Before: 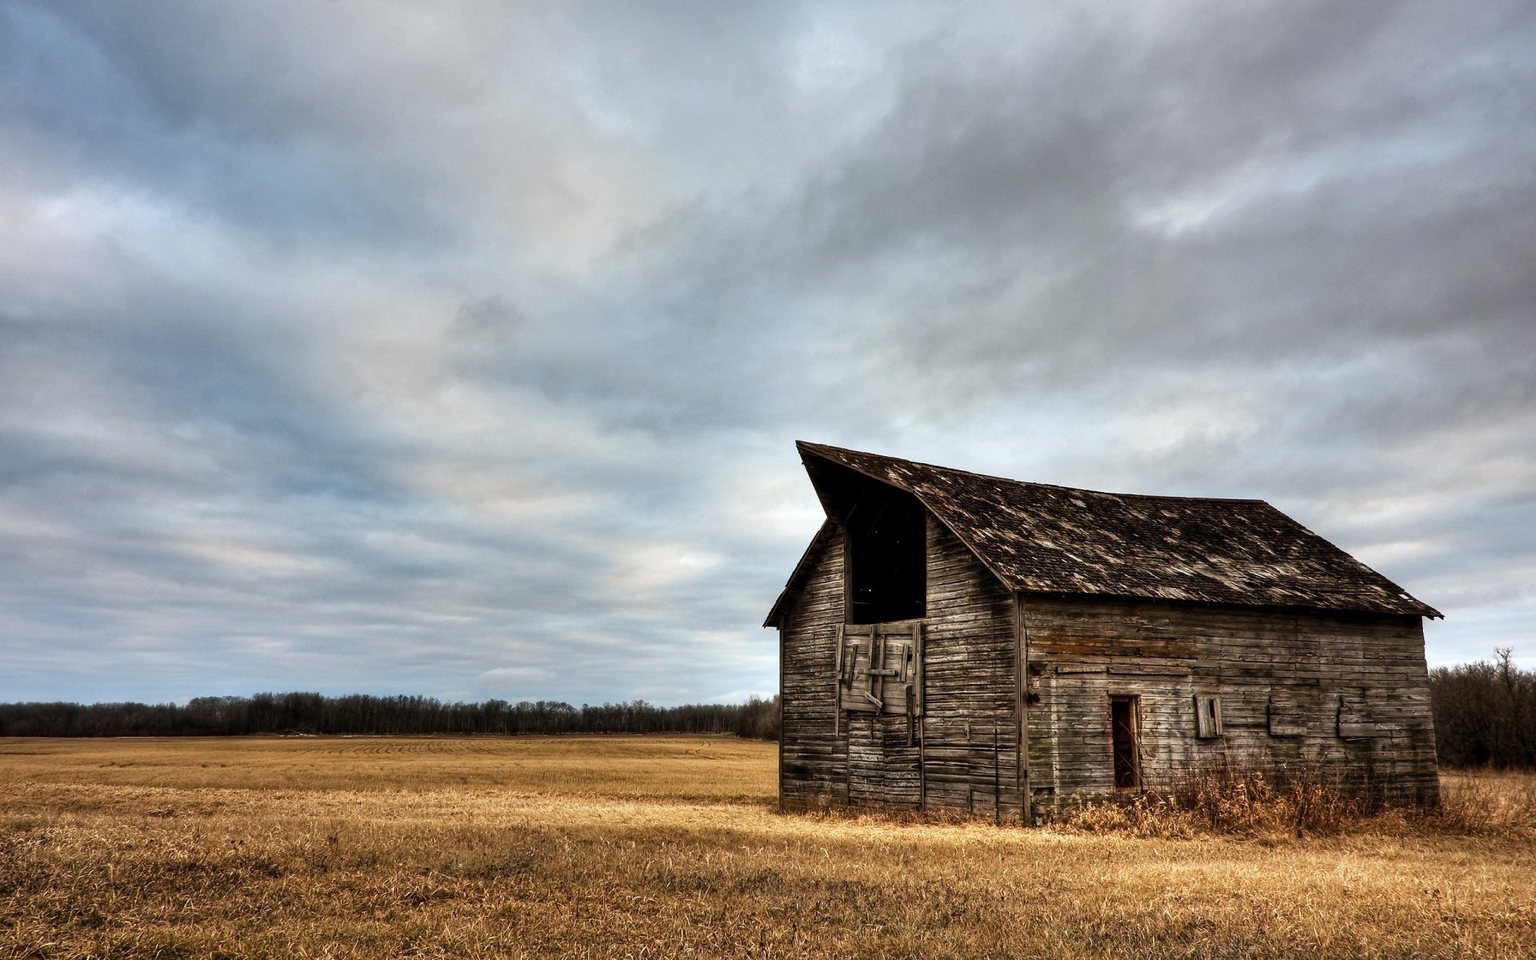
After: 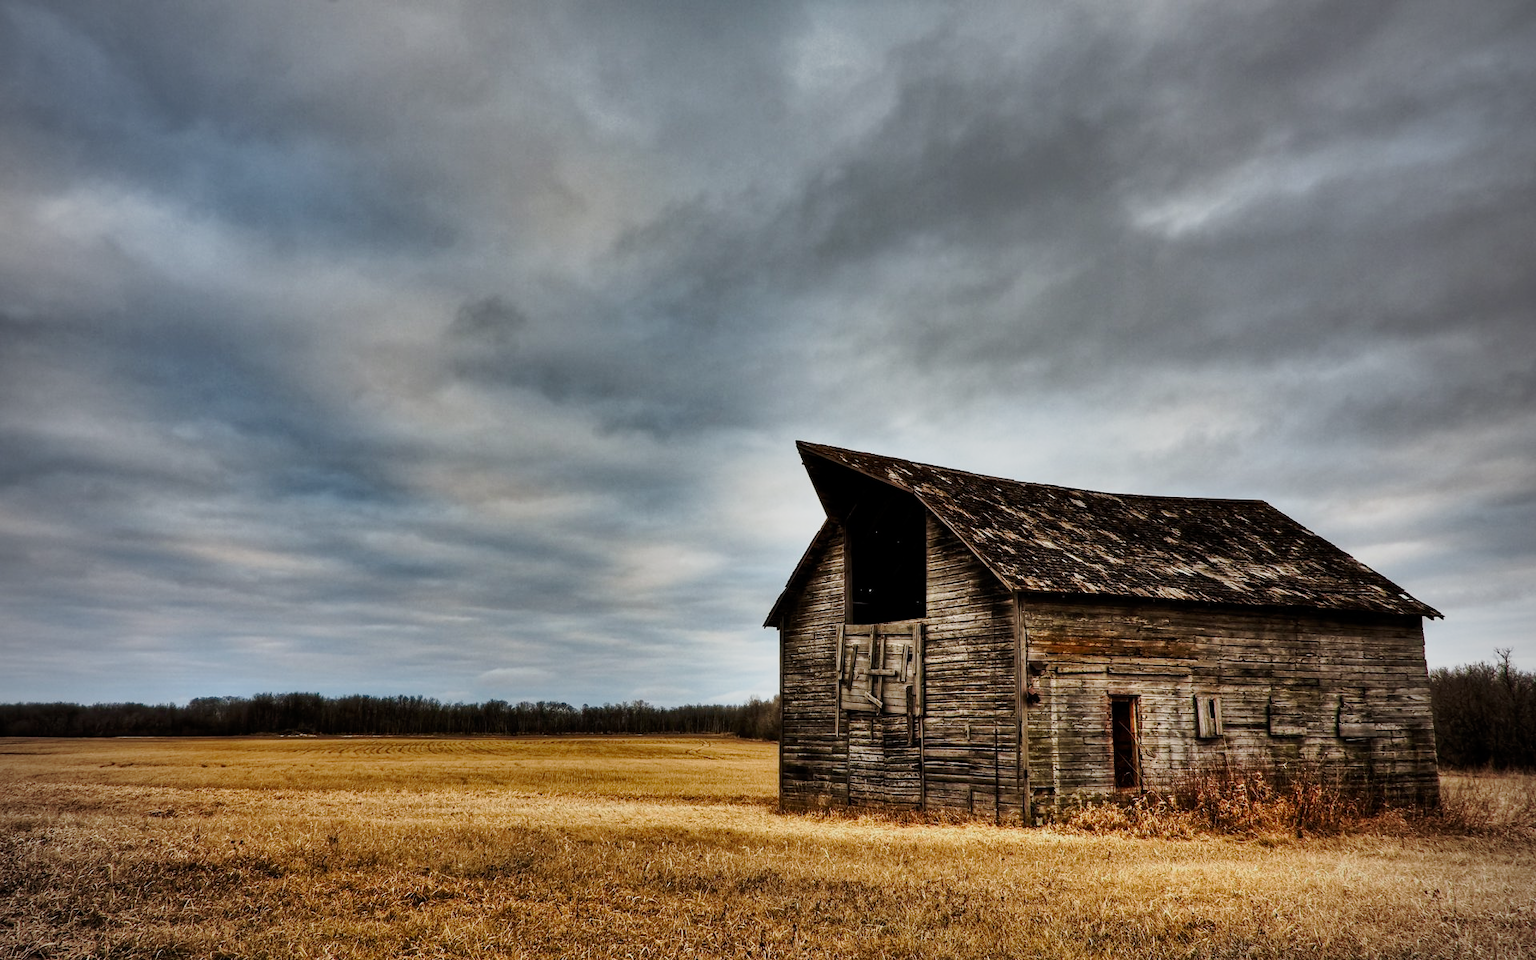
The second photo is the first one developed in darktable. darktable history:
shadows and highlights: shadows 81.02, white point adjustment -9.25, highlights -61.45, soften with gaussian
vignetting: on, module defaults
tone curve: curves: ch0 [(0, 0) (0.035, 0.017) (0.131, 0.108) (0.279, 0.279) (0.476, 0.554) (0.617, 0.693) (0.704, 0.77) (0.801, 0.854) (0.895, 0.927) (1, 0.976)]; ch1 [(0, 0) (0.318, 0.278) (0.444, 0.427) (0.493, 0.488) (0.504, 0.497) (0.537, 0.538) (0.594, 0.616) (0.746, 0.764) (1, 1)]; ch2 [(0, 0) (0.316, 0.292) (0.381, 0.37) (0.423, 0.448) (0.476, 0.482) (0.502, 0.495) (0.529, 0.547) (0.583, 0.608) (0.639, 0.657) (0.7, 0.7) (0.861, 0.808) (1, 0.951)], preserve colors none
